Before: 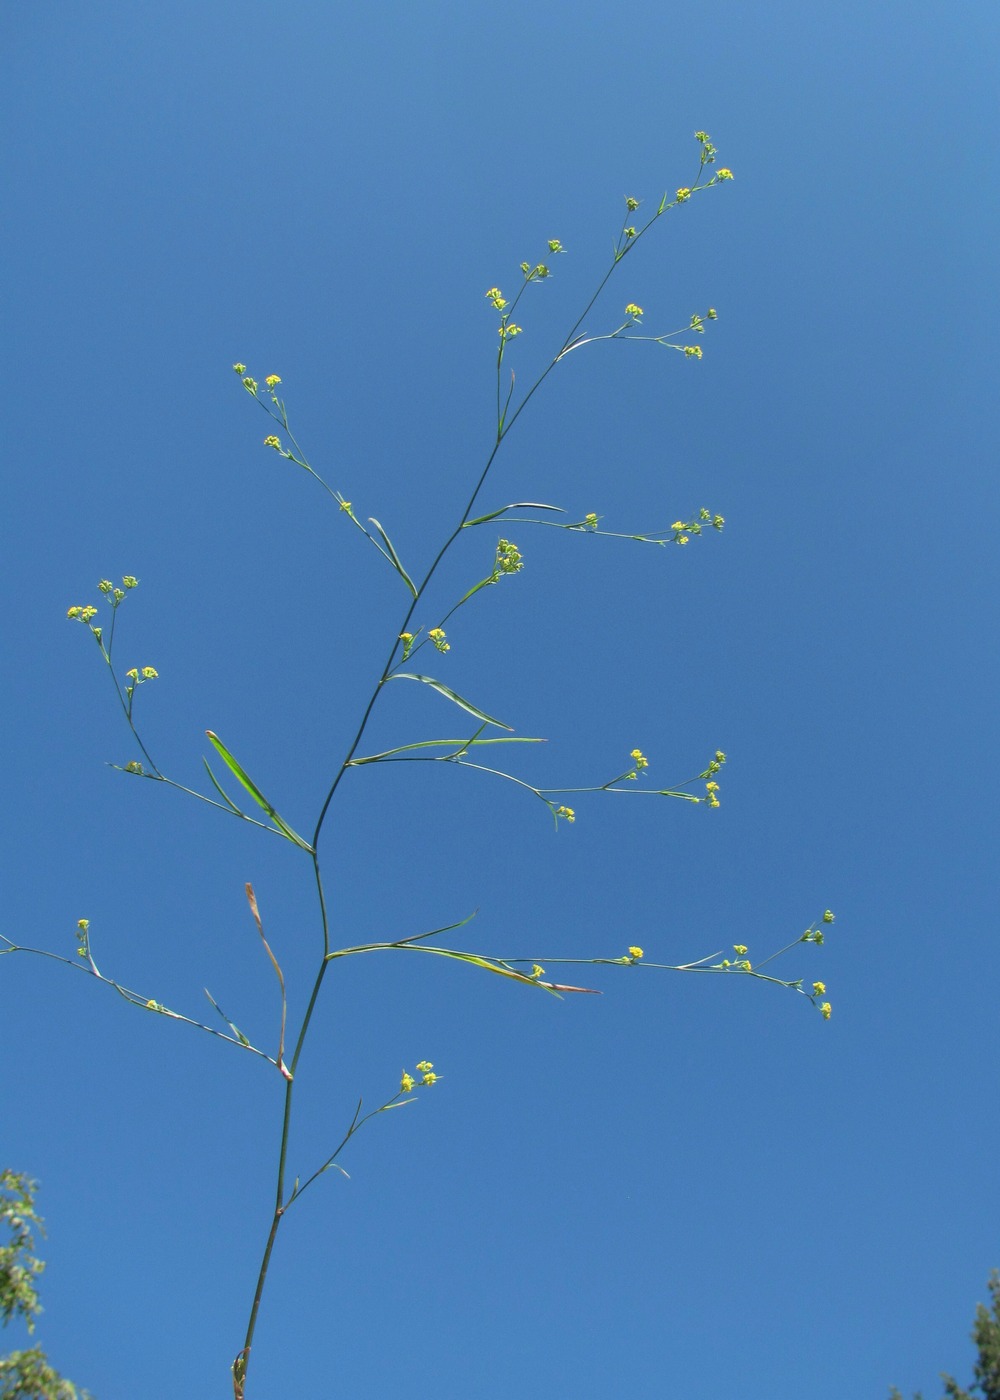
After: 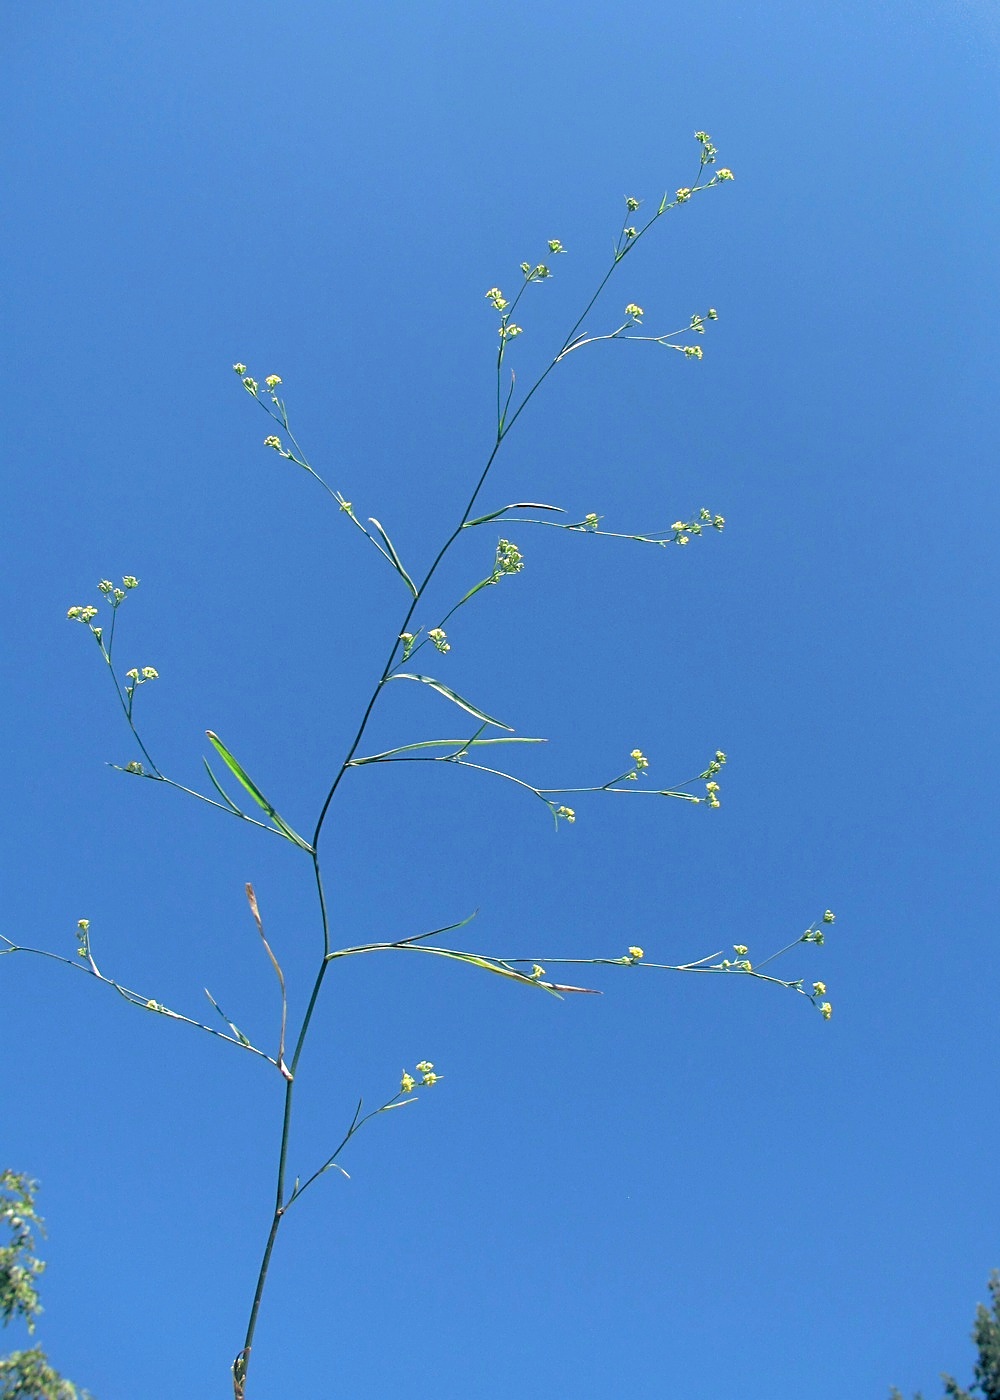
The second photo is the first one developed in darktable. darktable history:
sharpen: on, module defaults
white balance: emerald 1
rgb levels: levels [[0.01, 0.419, 0.839], [0, 0.5, 1], [0, 0.5, 1]]
color calibration: illuminant as shot in camera, x 0.358, y 0.373, temperature 4628.91 K
split-toning: shadows › hue 216°, shadows › saturation 1, highlights › hue 57.6°, balance -33.4
